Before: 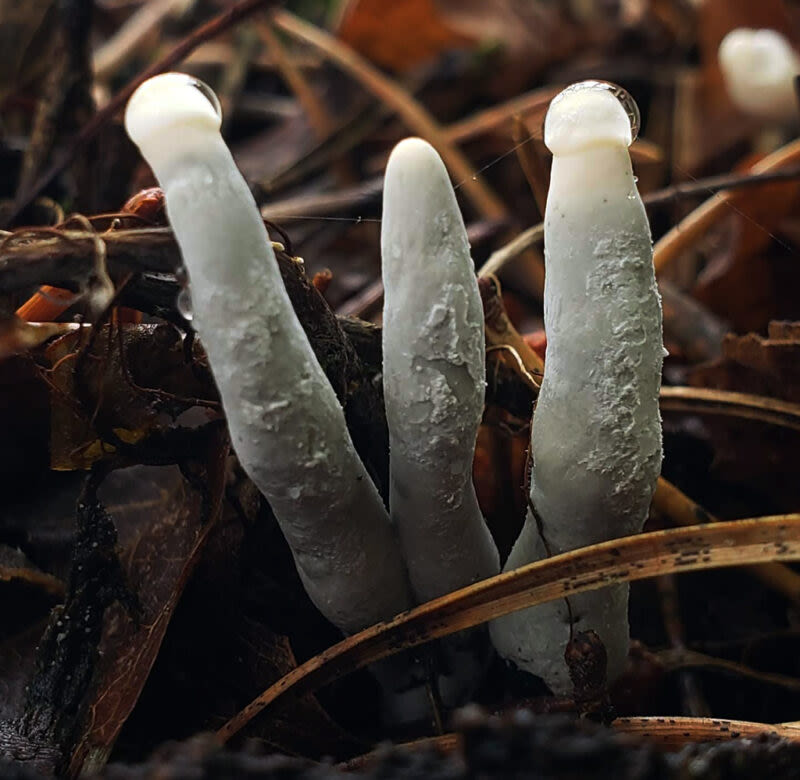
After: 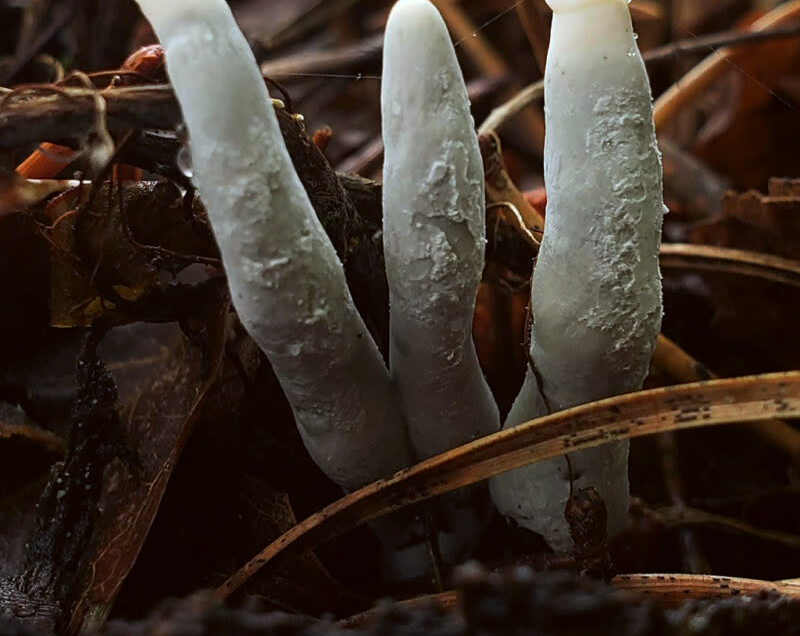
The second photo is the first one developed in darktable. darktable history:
color correction: highlights a* -3.54, highlights b* -6.37, shadows a* 2.94, shadows b* 5.27
crop and rotate: top 18.397%
